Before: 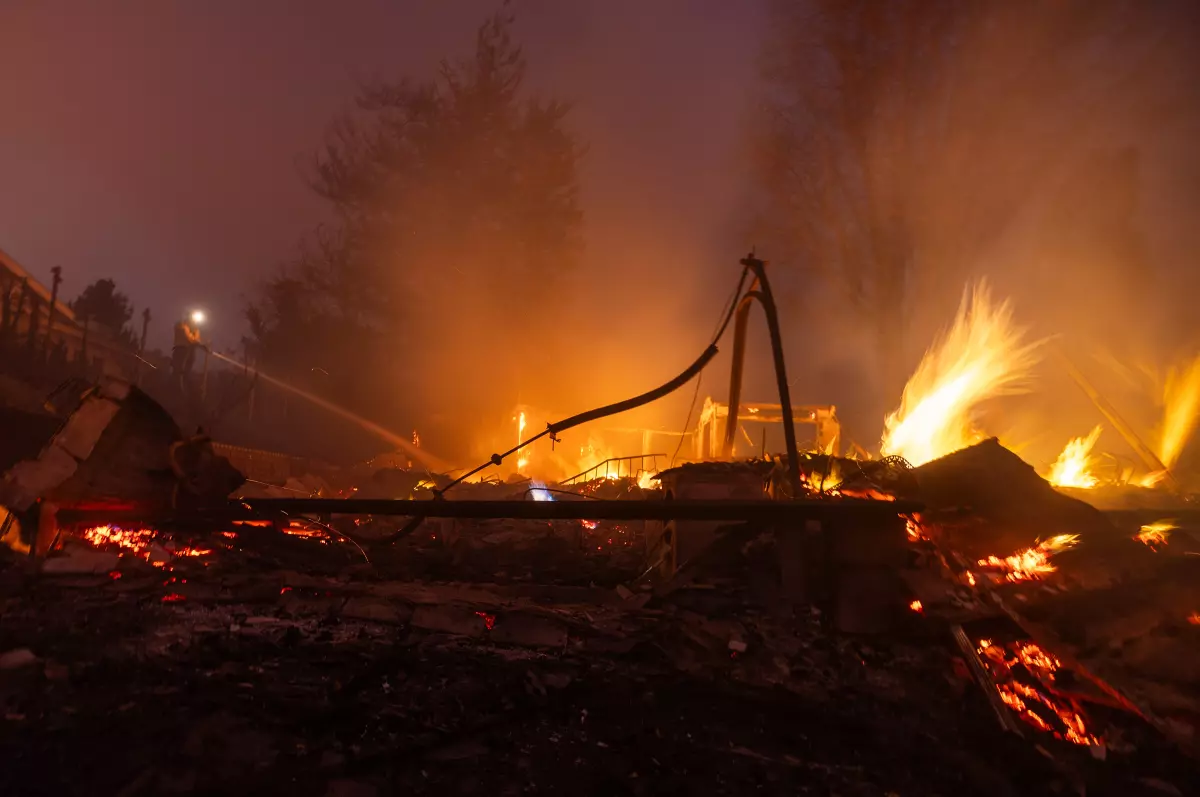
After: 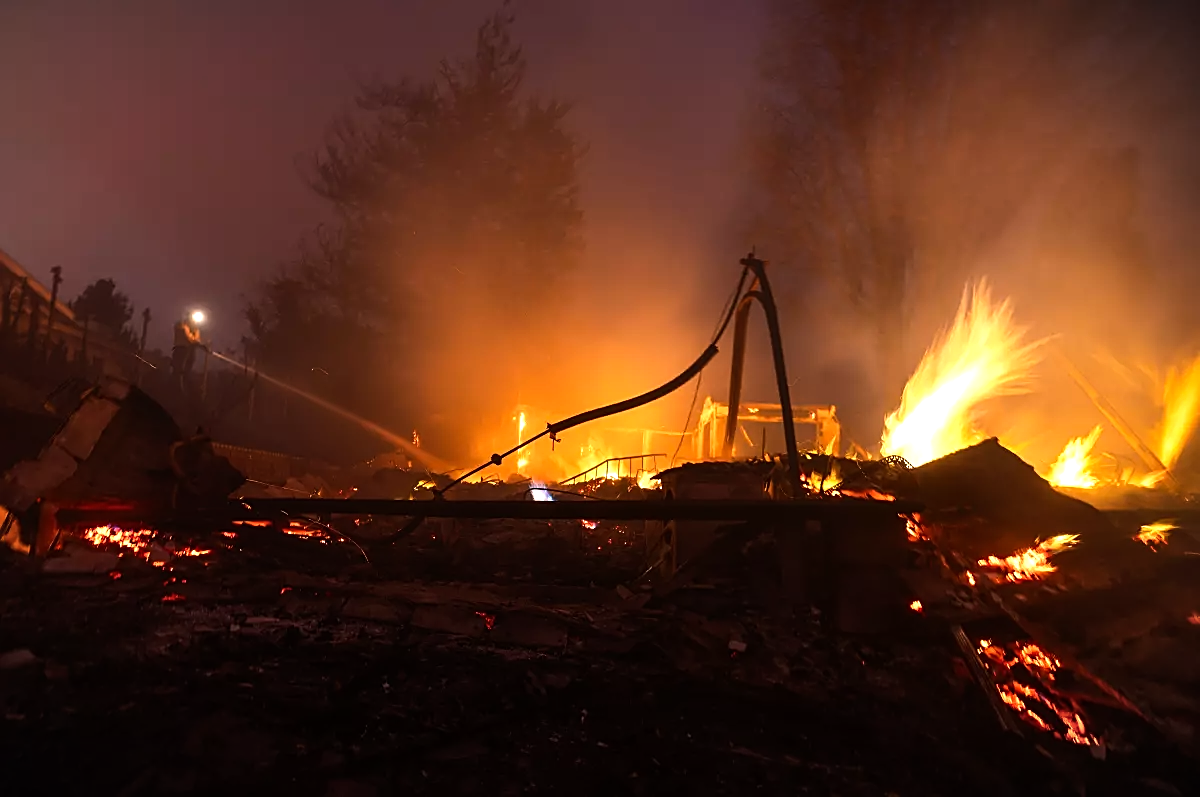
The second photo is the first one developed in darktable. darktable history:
vignetting: fall-off start 100%, brightness -0.282, width/height ratio 1.31
tone equalizer: -8 EV -0.75 EV, -7 EV -0.7 EV, -6 EV -0.6 EV, -5 EV -0.4 EV, -3 EV 0.4 EV, -2 EV 0.6 EV, -1 EV 0.7 EV, +0 EV 0.75 EV, edges refinement/feathering 500, mask exposure compensation -1.57 EV, preserve details no
contrast equalizer: octaves 7, y [[0.6 ×6], [0.55 ×6], [0 ×6], [0 ×6], [0 ×6]], mix -0.2
sharpen: on, module defaults
